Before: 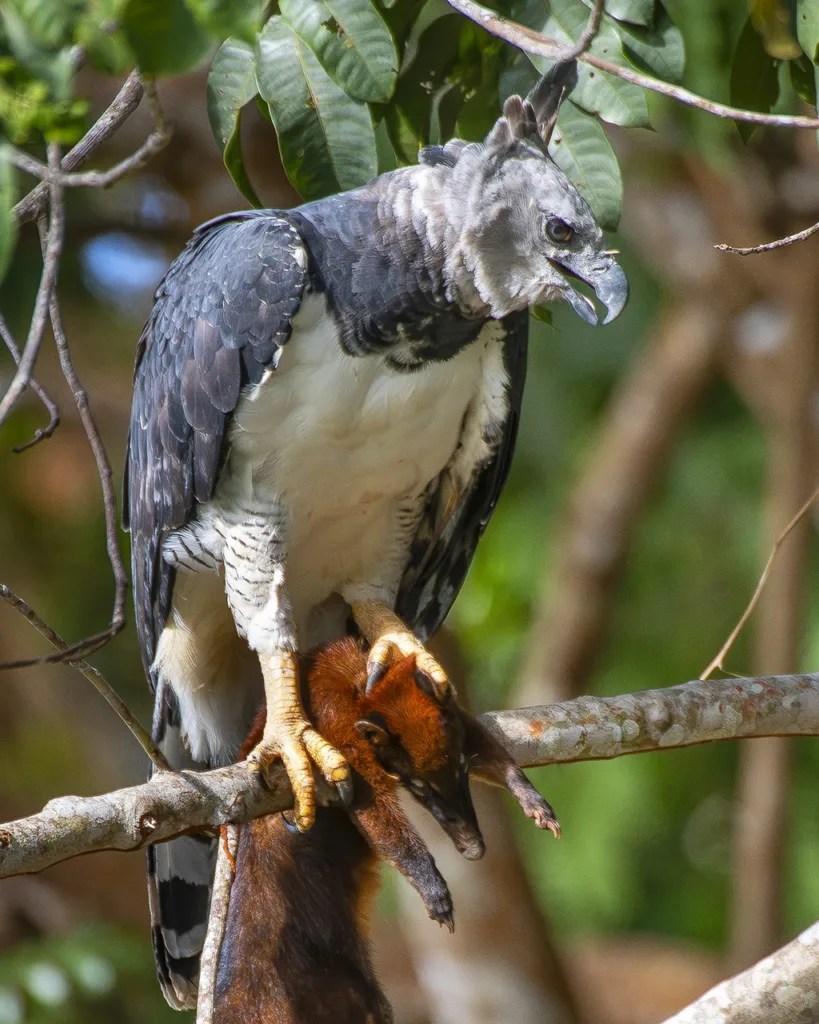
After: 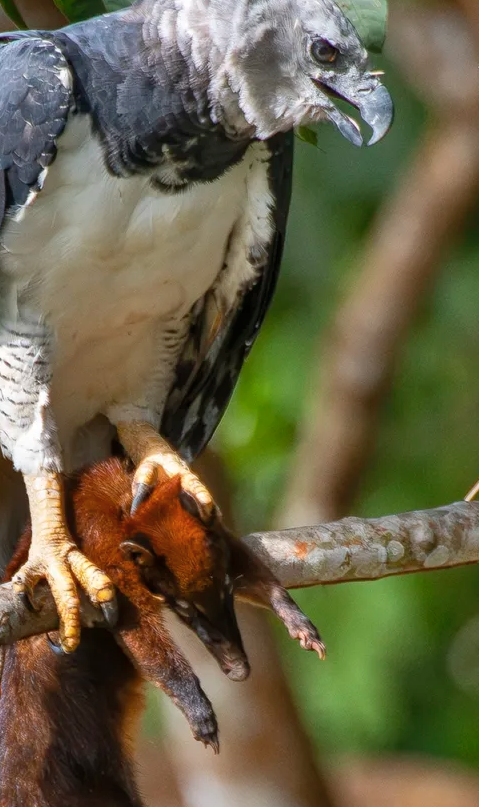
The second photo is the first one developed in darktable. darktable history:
crop and rotate: left 28.739%, top 17.551%, right 12.717%, bottom 3.579%
contrast brightness saturation: saturation -0.097
